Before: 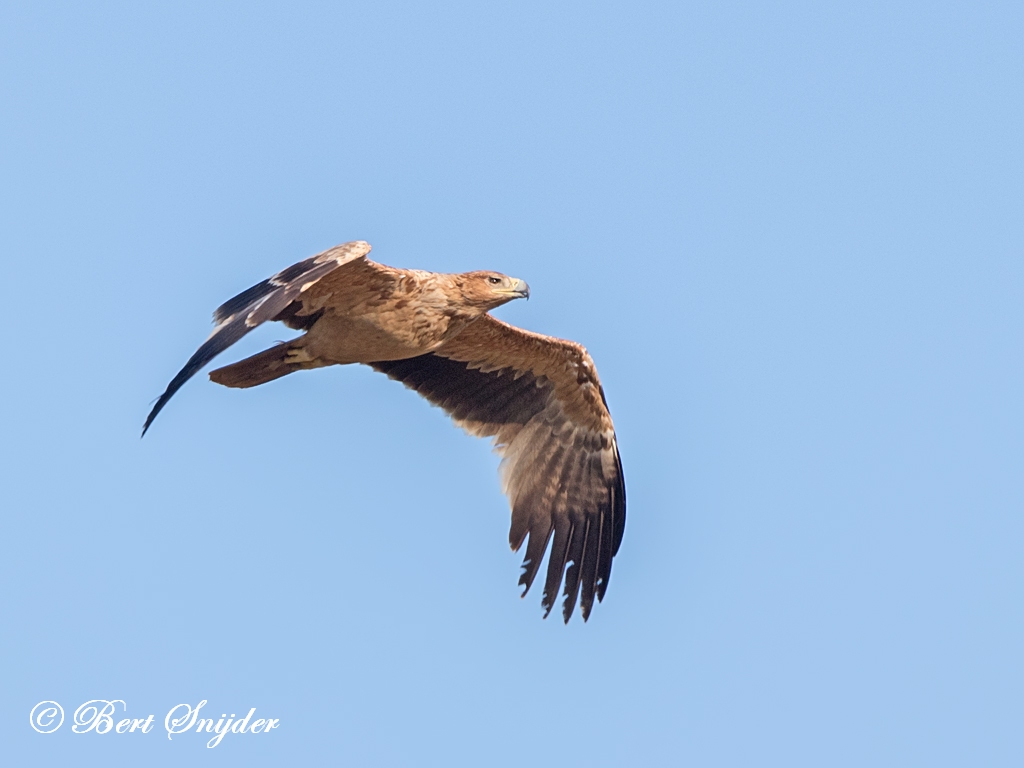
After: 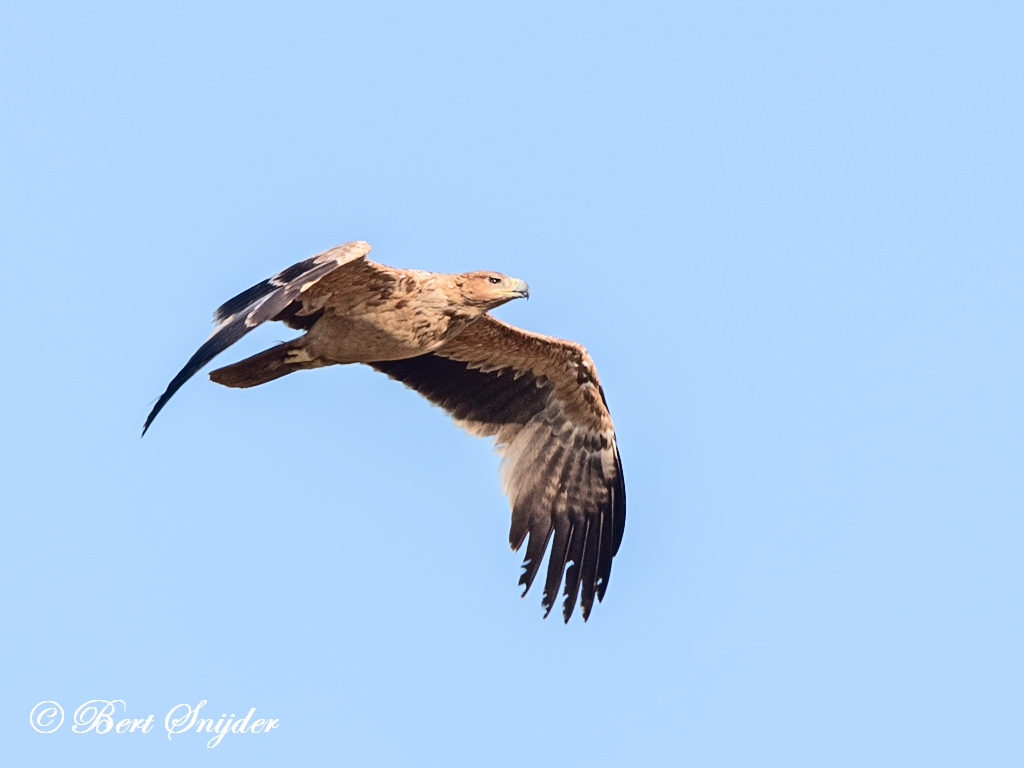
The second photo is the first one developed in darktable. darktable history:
tone curve: curves: ch0 [(0, 0) (0.003, 0.018) (0.011, 0.021) (0.025, 0.028) (0.044, 0.039) (0.069, 0.05) (0.1, 0.06) (0.136, 0.081) (0.177, 0.117) (0.224, 0.161) (0.277, 0.226) (0.335, 0.315) (0.399, 0.421) (0.468, 0.53) (0.543, 0.627) (0.623, 0.726) (0.709, 0.789) (0.801, 0.859) (0.898, 0.924) (1, 1)], color space Lab, independent channels, preserve colors none
